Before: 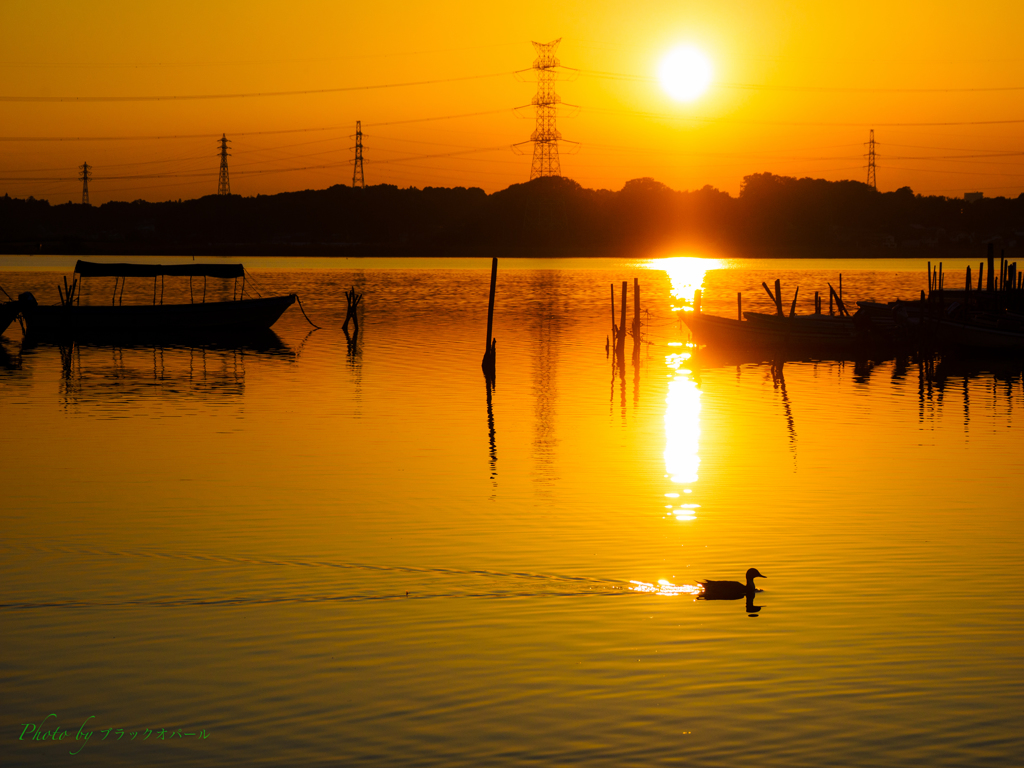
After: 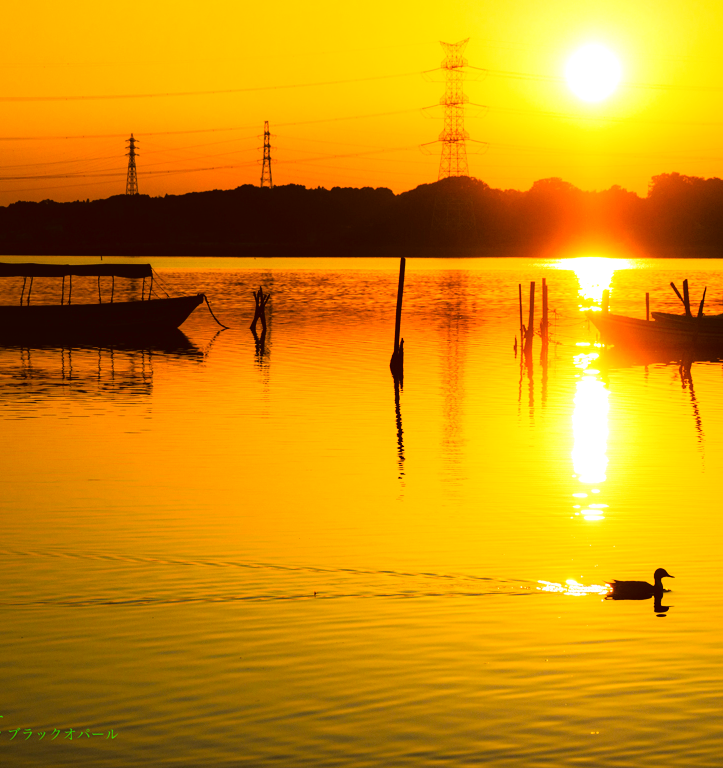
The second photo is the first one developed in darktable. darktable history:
tone curve: curves: ch0 [(0, 0.022) (0.114, 0.088) (0.282, 0.316) (0.446, 0.511) (0.613, 0.693) (0.786, 0.843) (0.999, 0.949)]; ch1 [(0, 0) (0.395, 0.343) (0.463, 0.427) (0.486, 0.474) (0.503, 0.5) (0.535, 0.522) (0.555, 0.546) (0.594, 0.614) (0.755, 0.793) (1, 1)]; ch2 [(0, 0) (0.369, 0.388) (0.449, 0.431) (0.501, 0.5) (0.528, 0.517) (0.561, 0.598) (0.697, 0.721) (1, 1)], color space Lab, linked channels, preserve colors none
exposure: black level correction 0, exposure 0.85 EV, compensate highlight preservation false
crop and rotate: left 9.046%, right 20.263%
color correction: highlights a* -0.55, highlights b* 0.175, shadows a* 4.77, shadows b* 20.85
